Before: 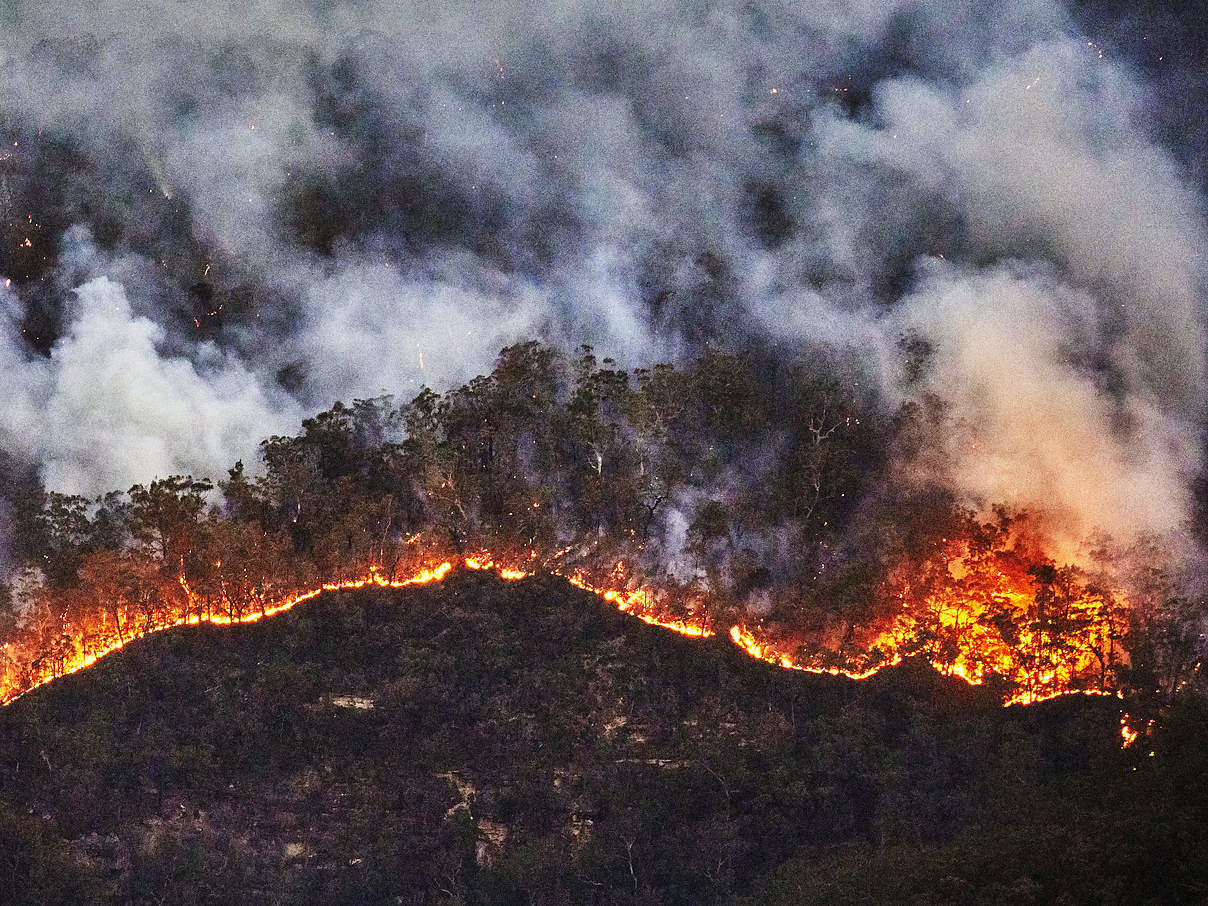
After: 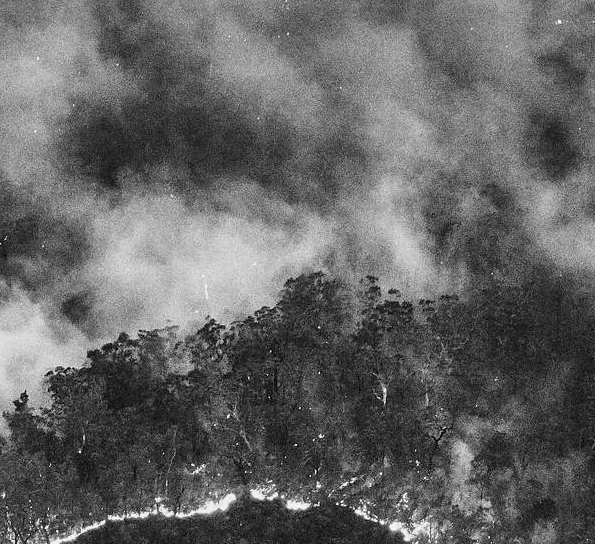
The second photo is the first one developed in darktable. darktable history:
monochrome: size 1
crop: left 17.835%, top 7.675%, right 32.881%, bottom 32.213%
